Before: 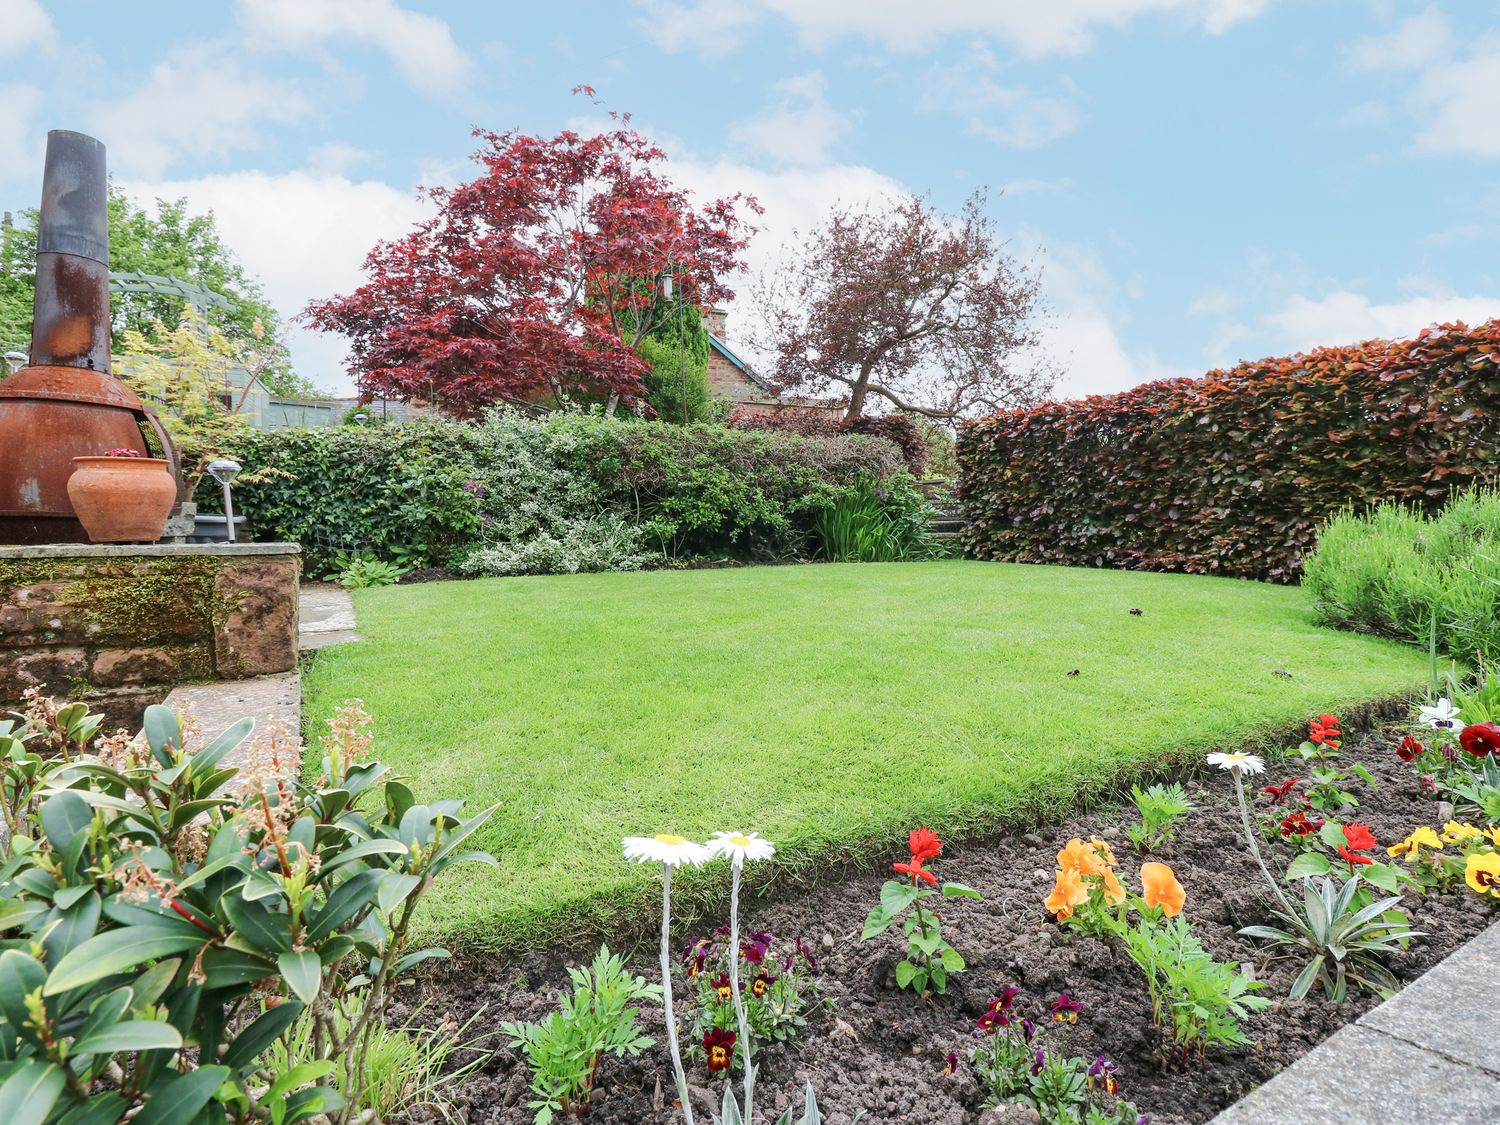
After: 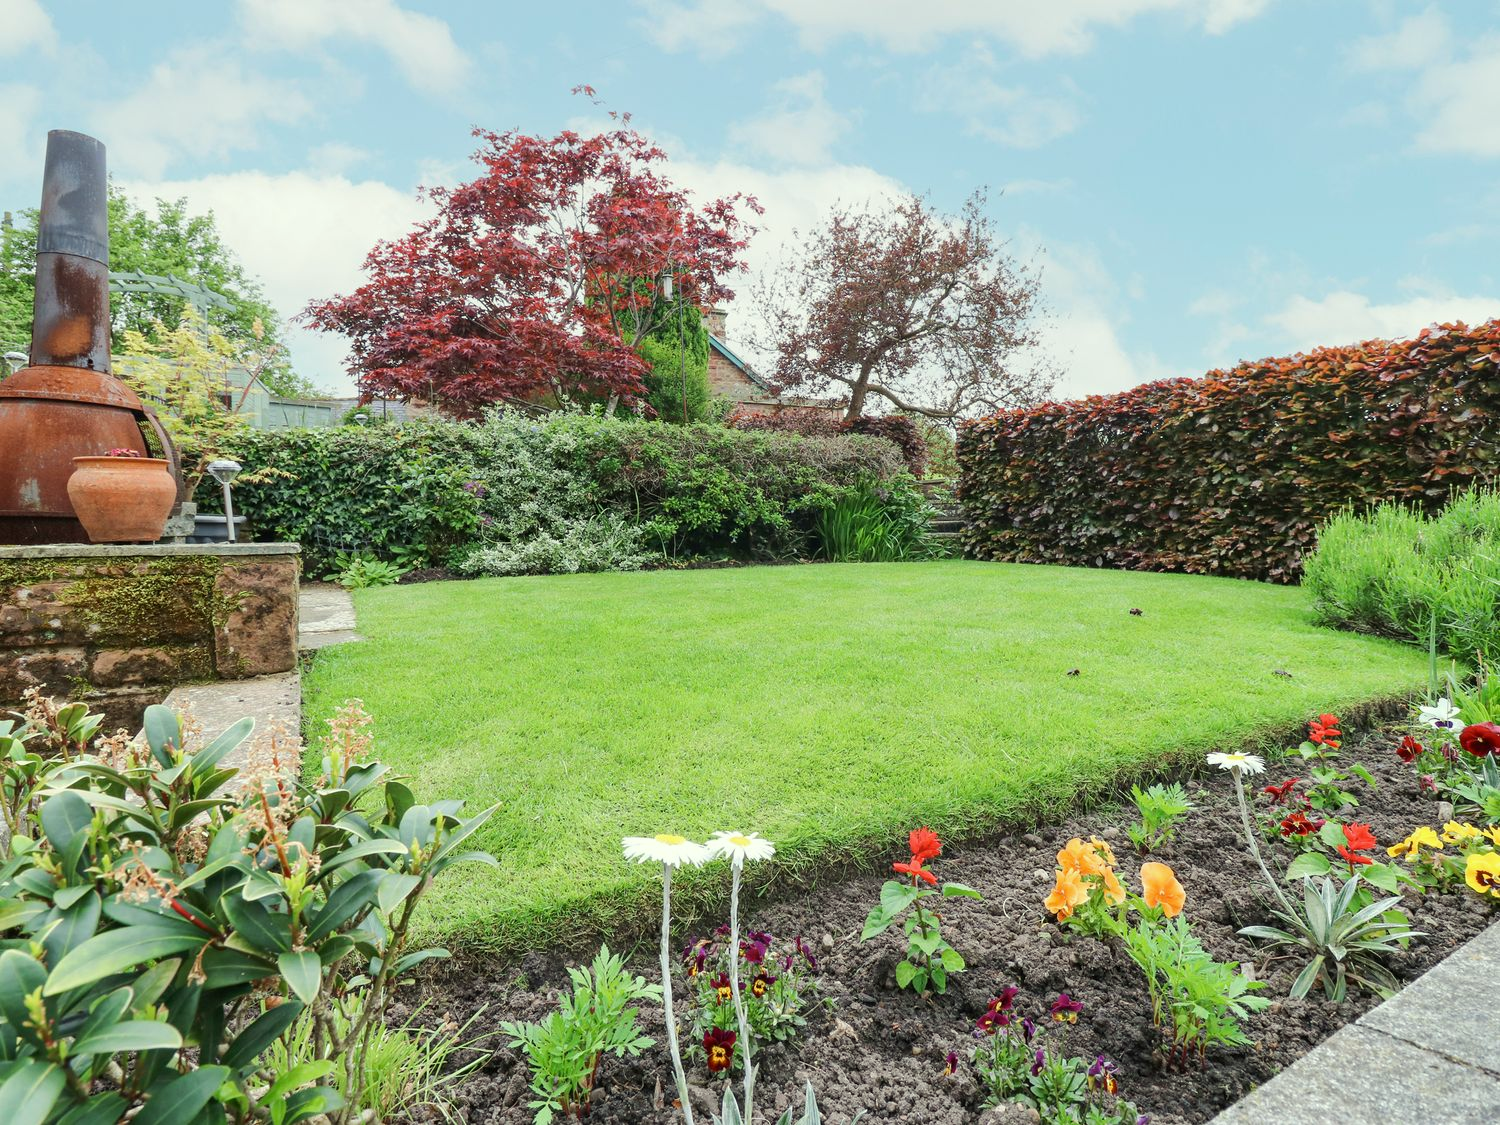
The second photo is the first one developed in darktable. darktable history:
color correction: highlights a* -4.43, highlights b* 6.48
